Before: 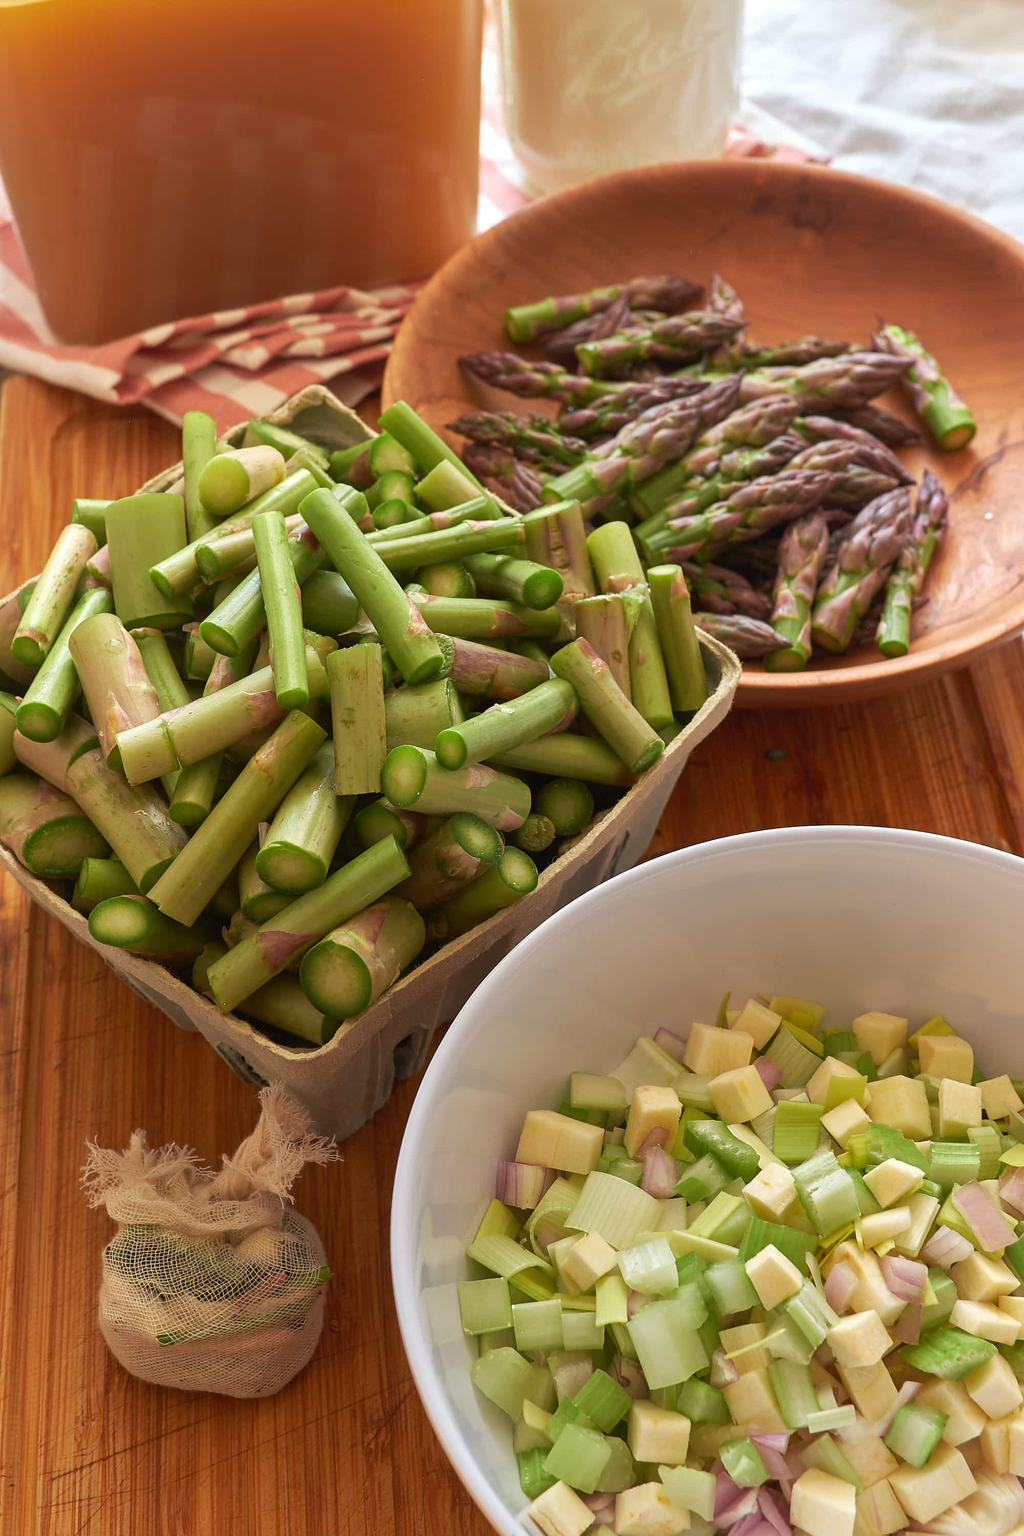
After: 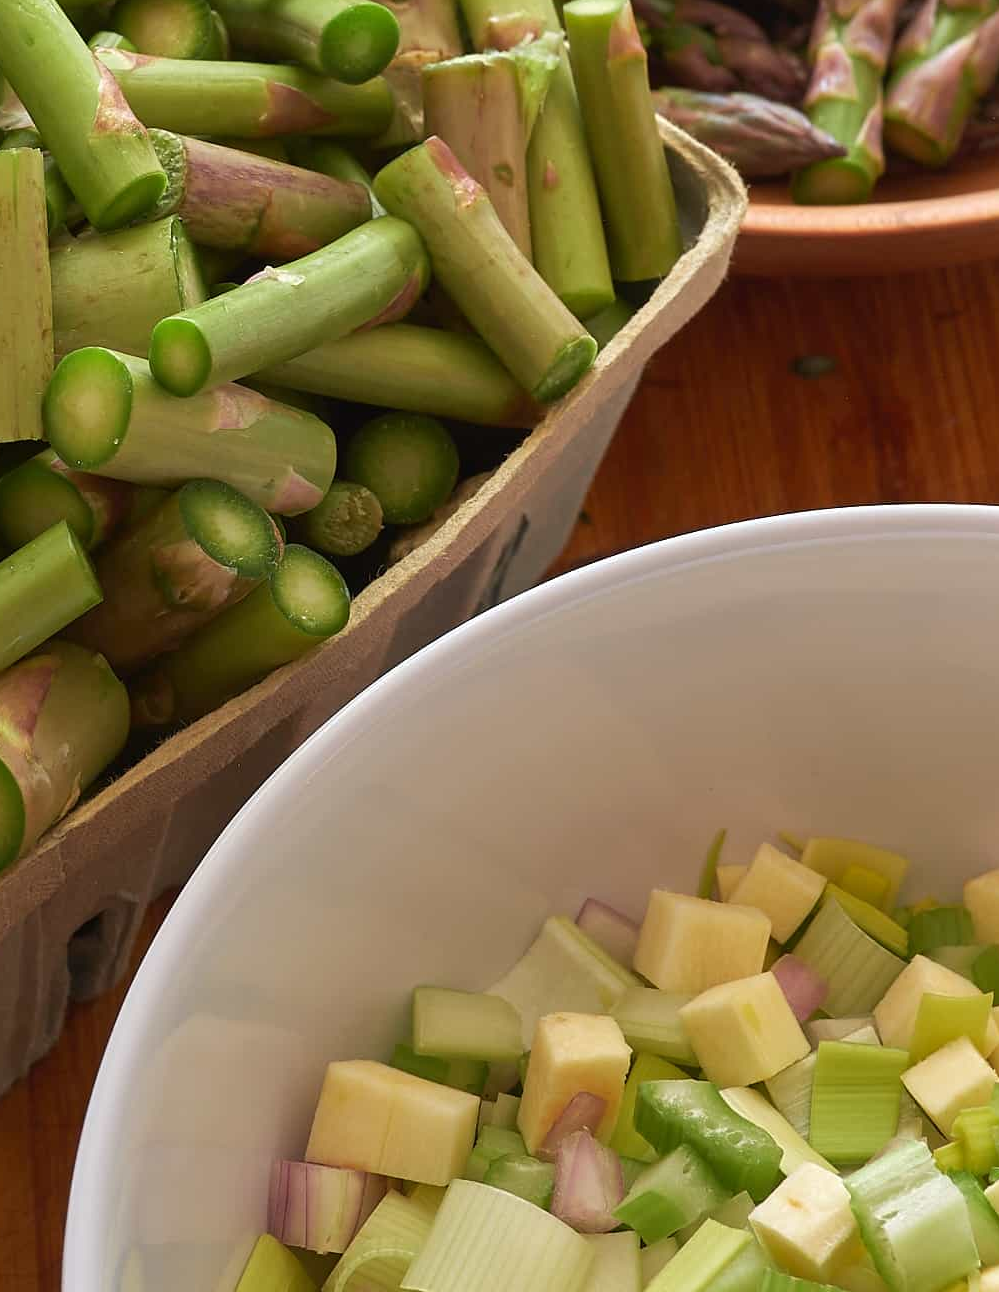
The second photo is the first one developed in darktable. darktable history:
crop: left 35.057%, top 36.961%, right 14.949%, bottom 19.963%
